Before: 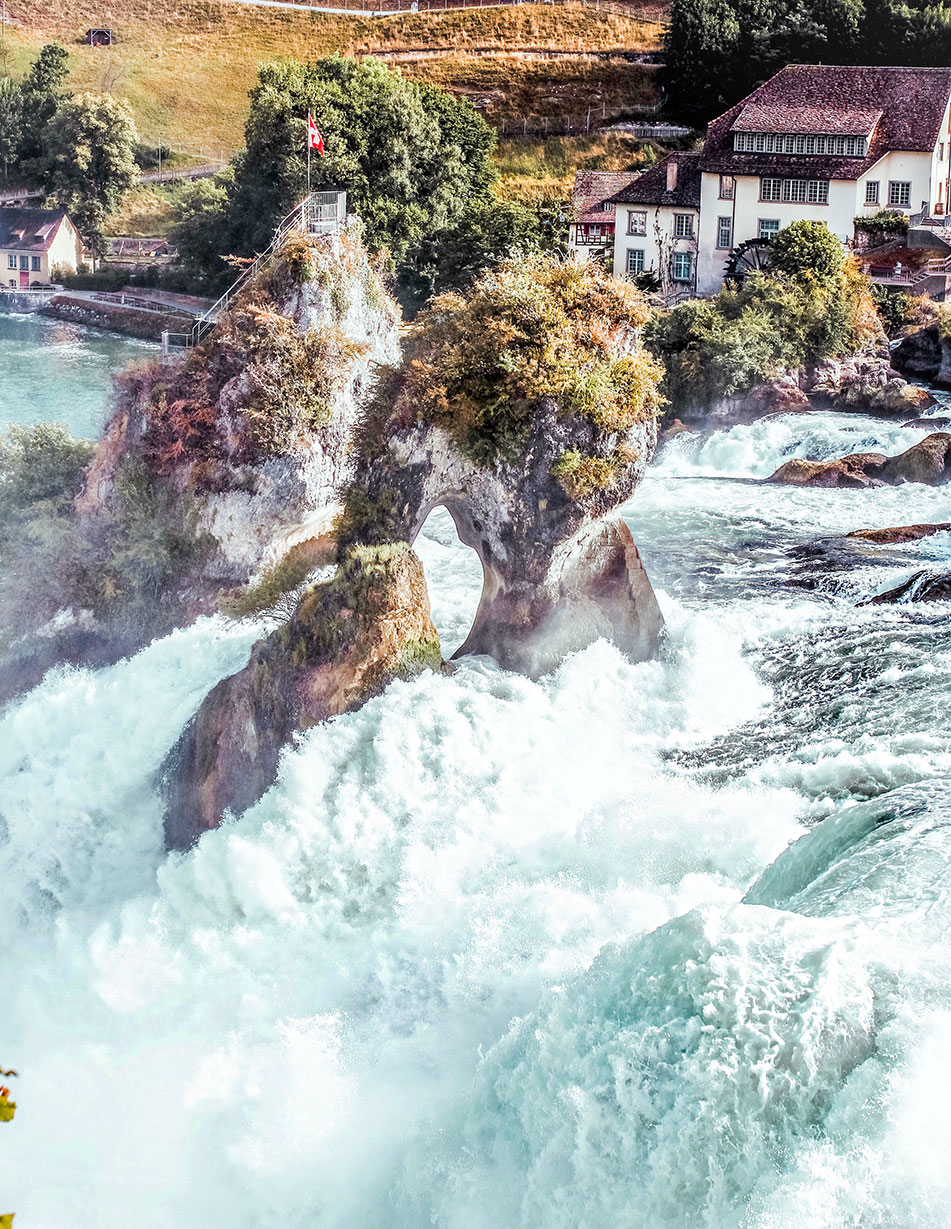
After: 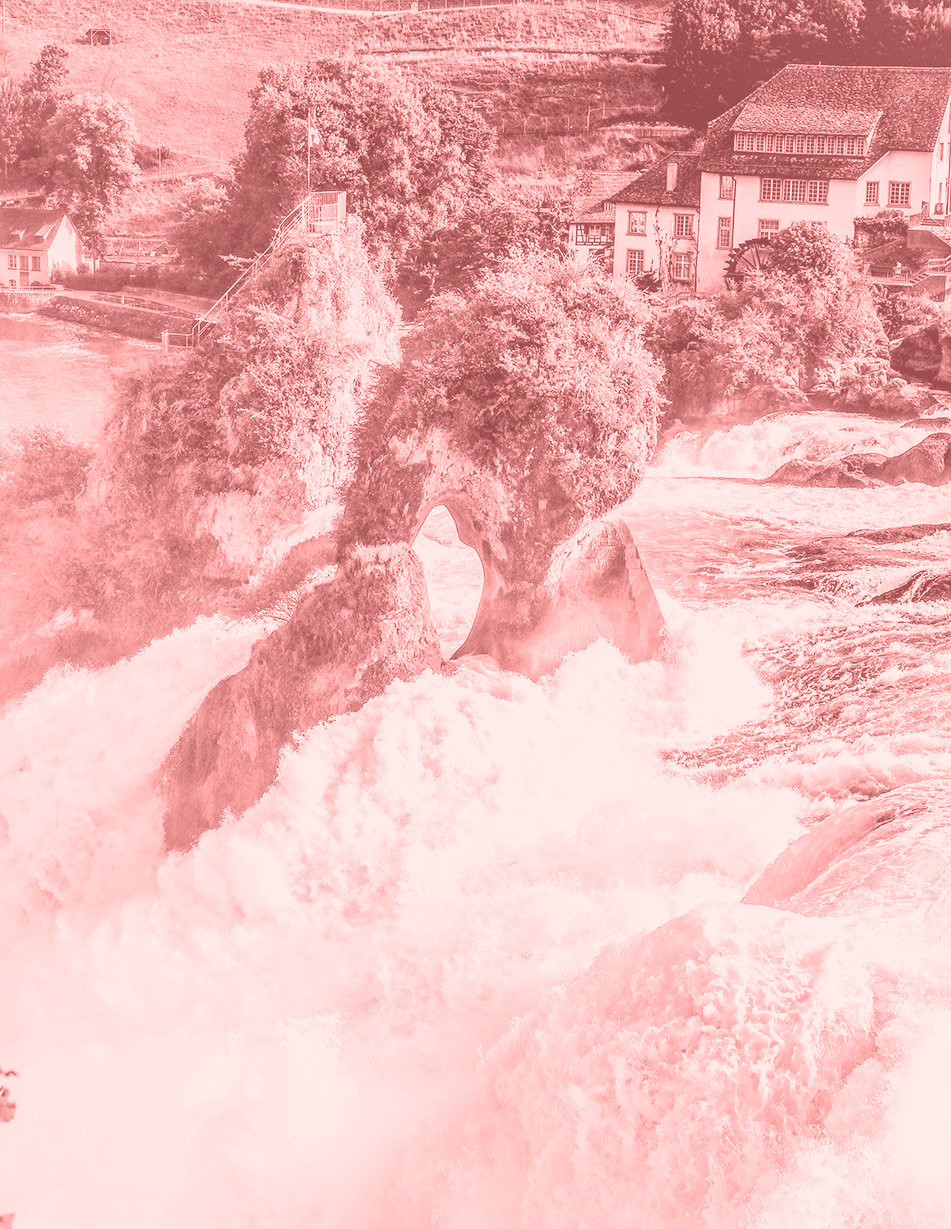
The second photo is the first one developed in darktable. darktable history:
white balance: red 0.766, blue 1.537
colorize: saturation 51%, source mix 50.67%, lightness 50.67%
exposure: black level correction 0, exposure 0.7 EV, compensate exposure bias true, compensate highlight preservation false
